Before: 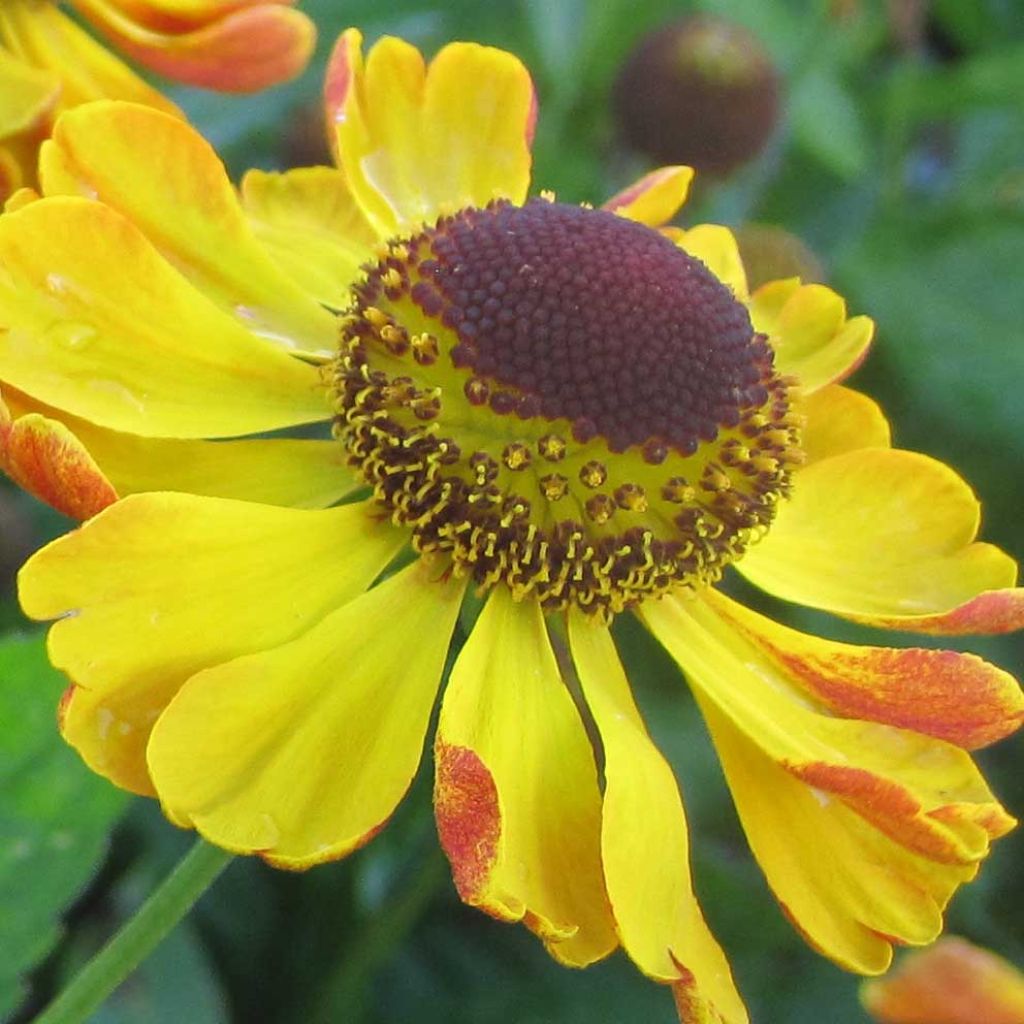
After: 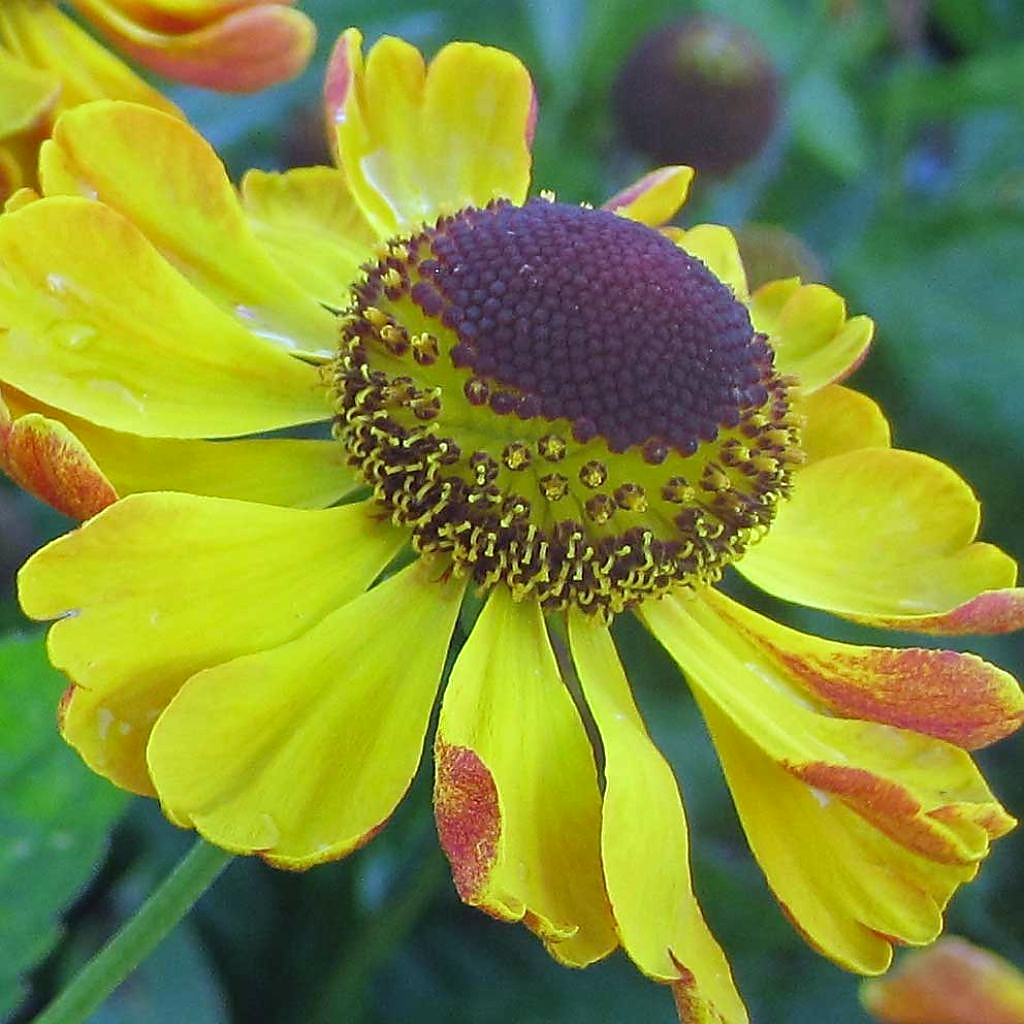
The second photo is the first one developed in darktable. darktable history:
white balance: red 0.871, blue 1.249
haze removal: strength 0.1, compatibility mode true, adaptive false
sharpen: radius 1.4, amount 1.25, threshold 0.7
